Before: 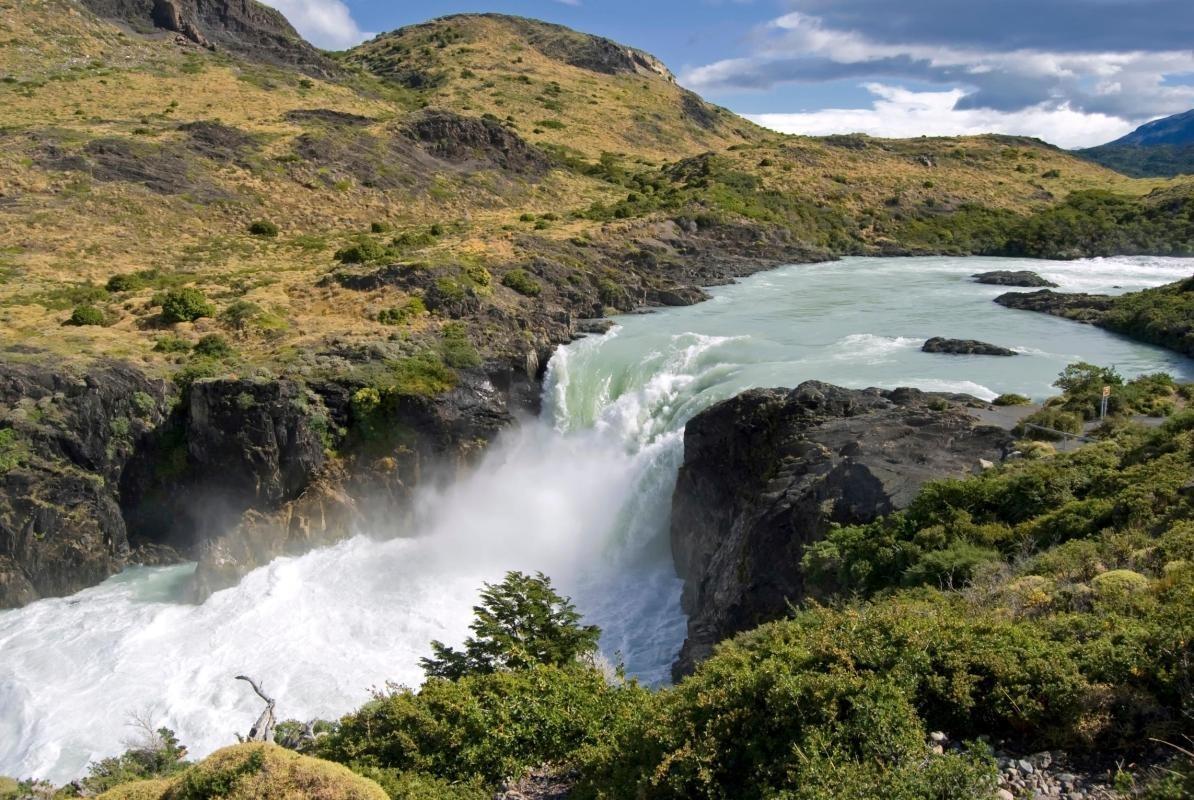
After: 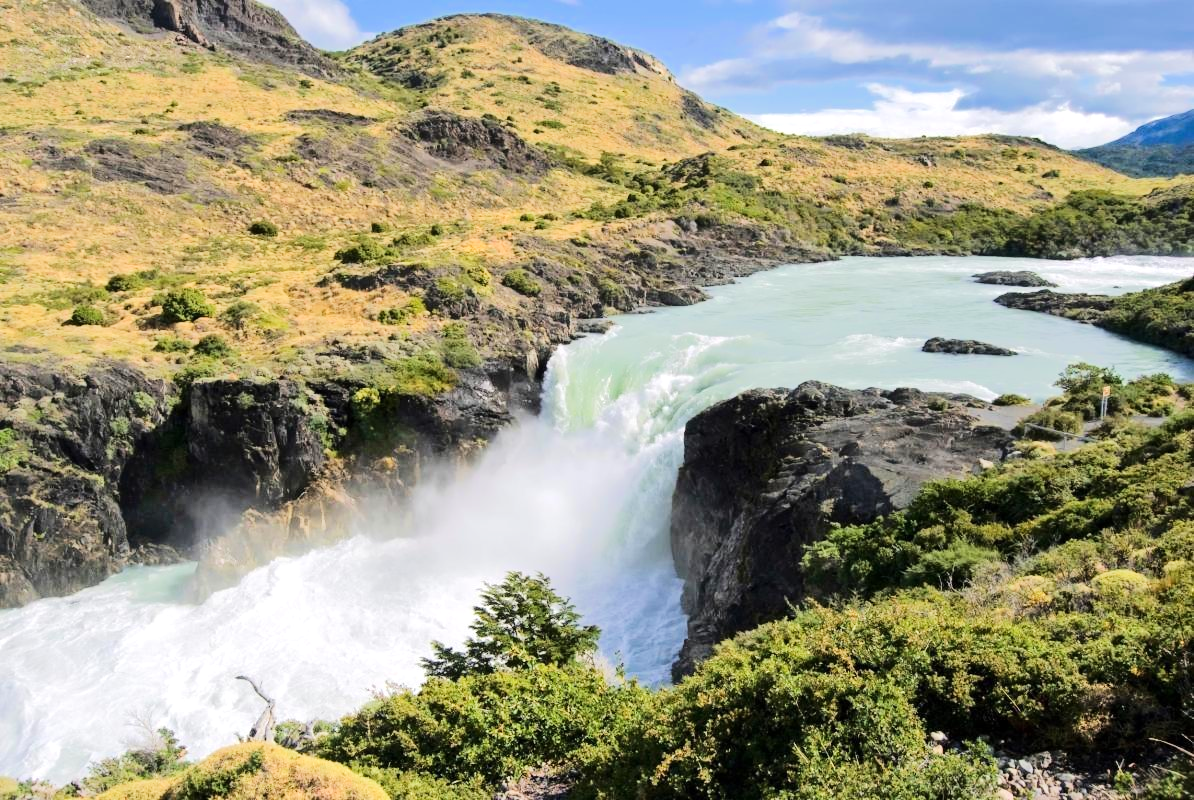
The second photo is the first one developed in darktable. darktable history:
tone equalizer: -7 EV 0.159 EV, -6 EV 0.586 EV, -5 EV 1.14 EV, -4 EV 1.31 EV, -3 EV 1.17 EV, -2 EV 0.6 EV, -1 EV 0.151 EV, edges refinement/feathering 500, mask exposure compensation -1.57 EV, preserve details no
